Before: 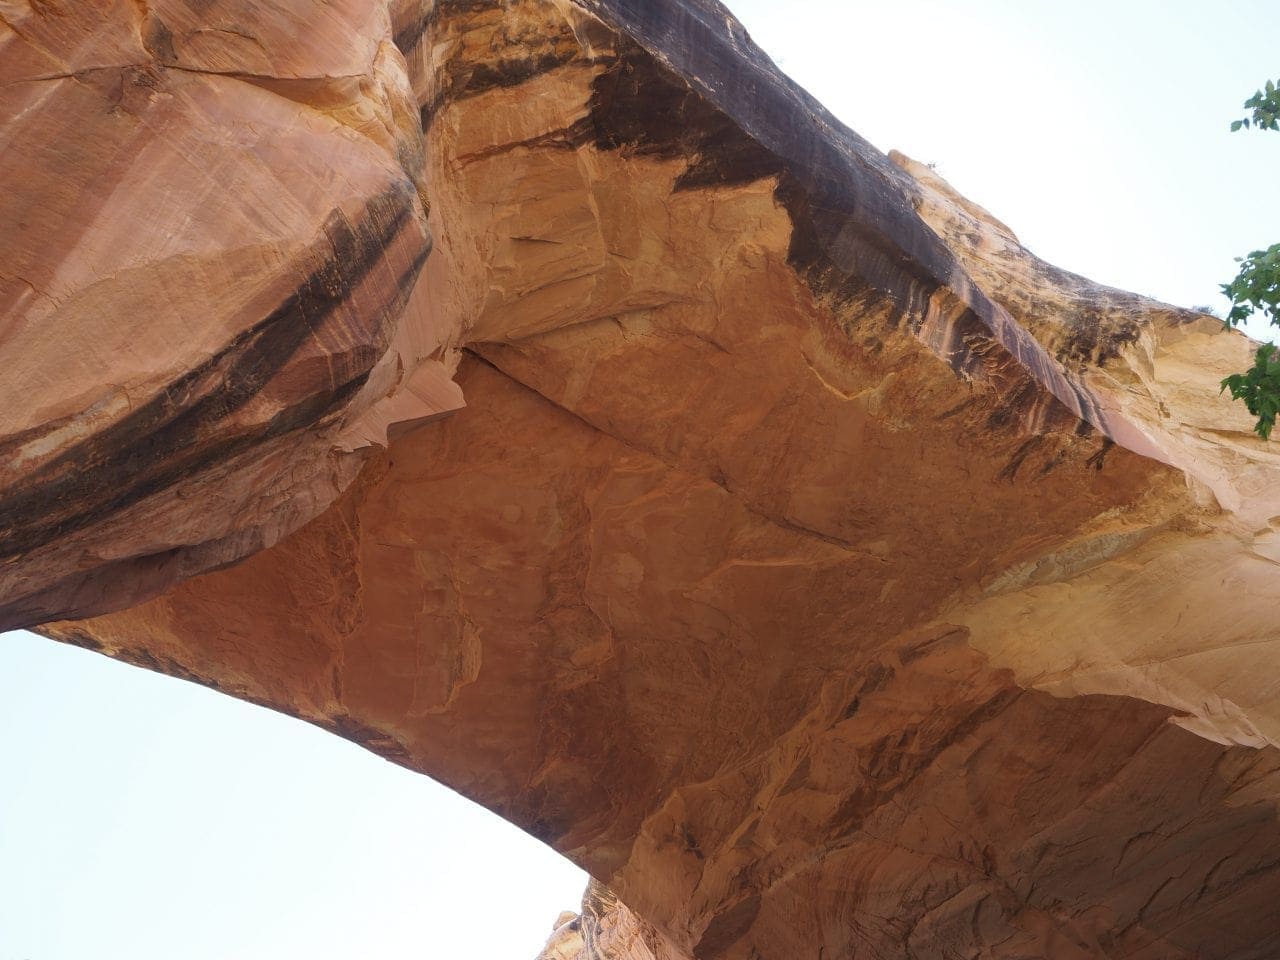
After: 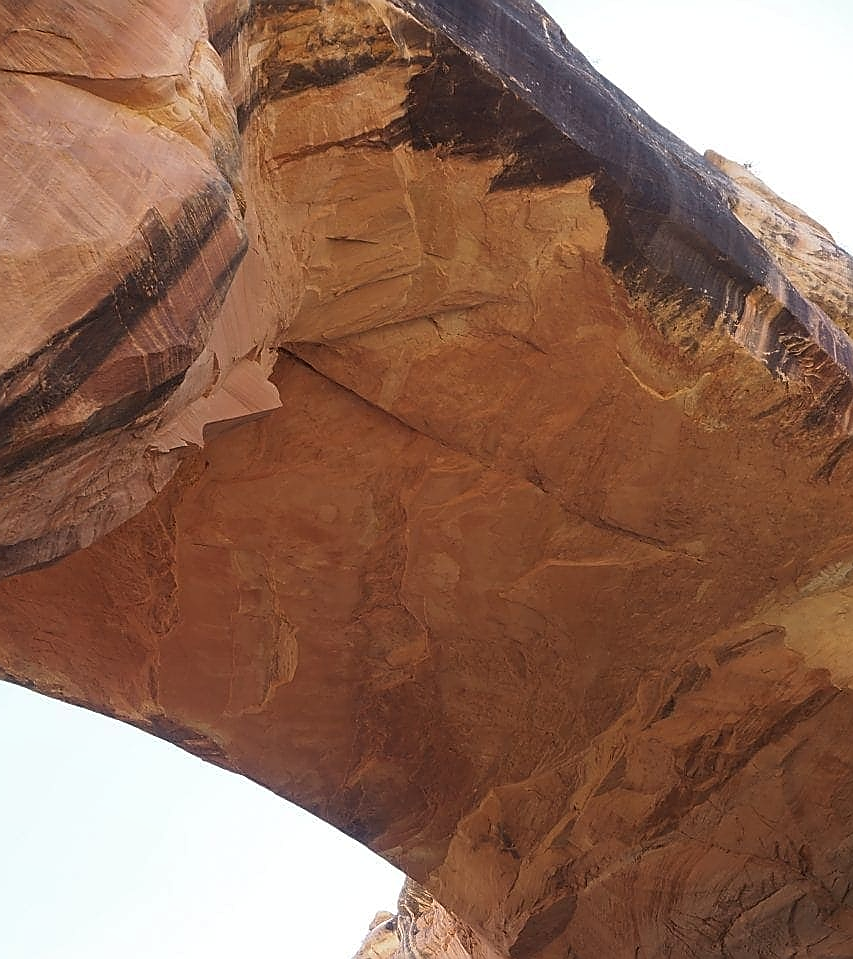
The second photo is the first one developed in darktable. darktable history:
shadows and highlights: shadows 29.61, highlights -30.47, low approximation 0.01, soften with gaussian
crop and rotate: left 14.436%, right 18.898%
sharpen: radius 1.4, amount 1.25, threshold 0.7
